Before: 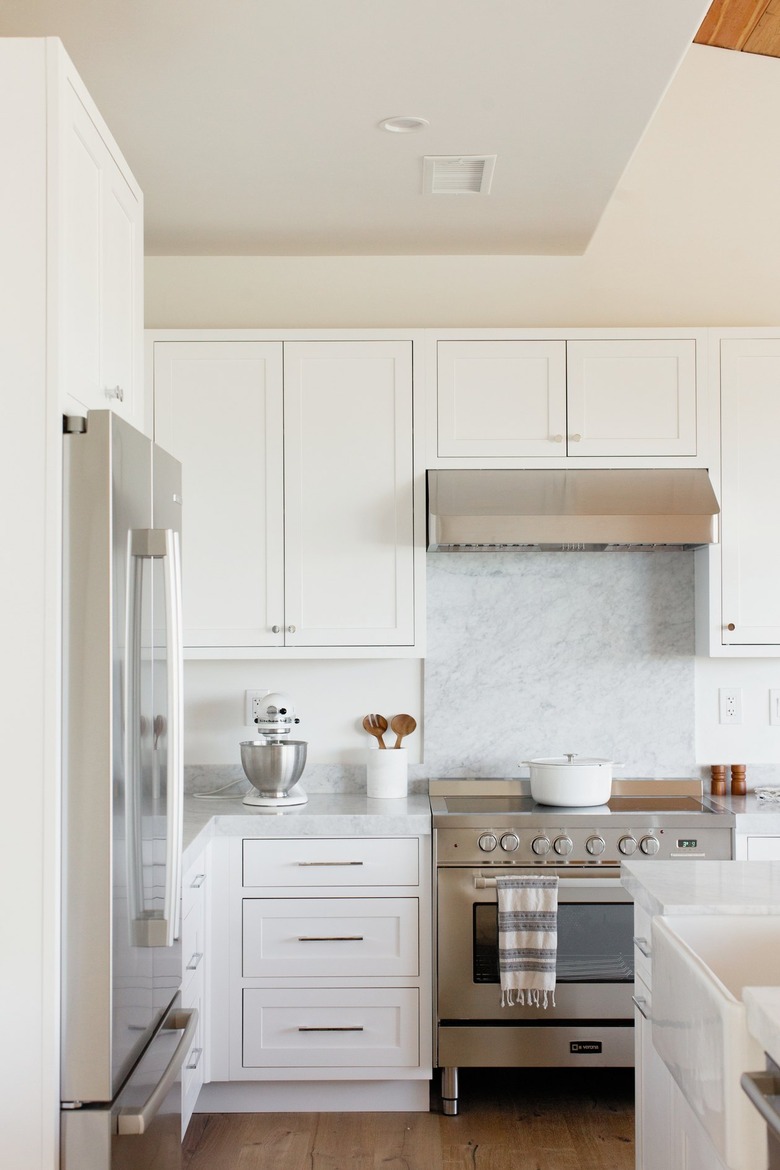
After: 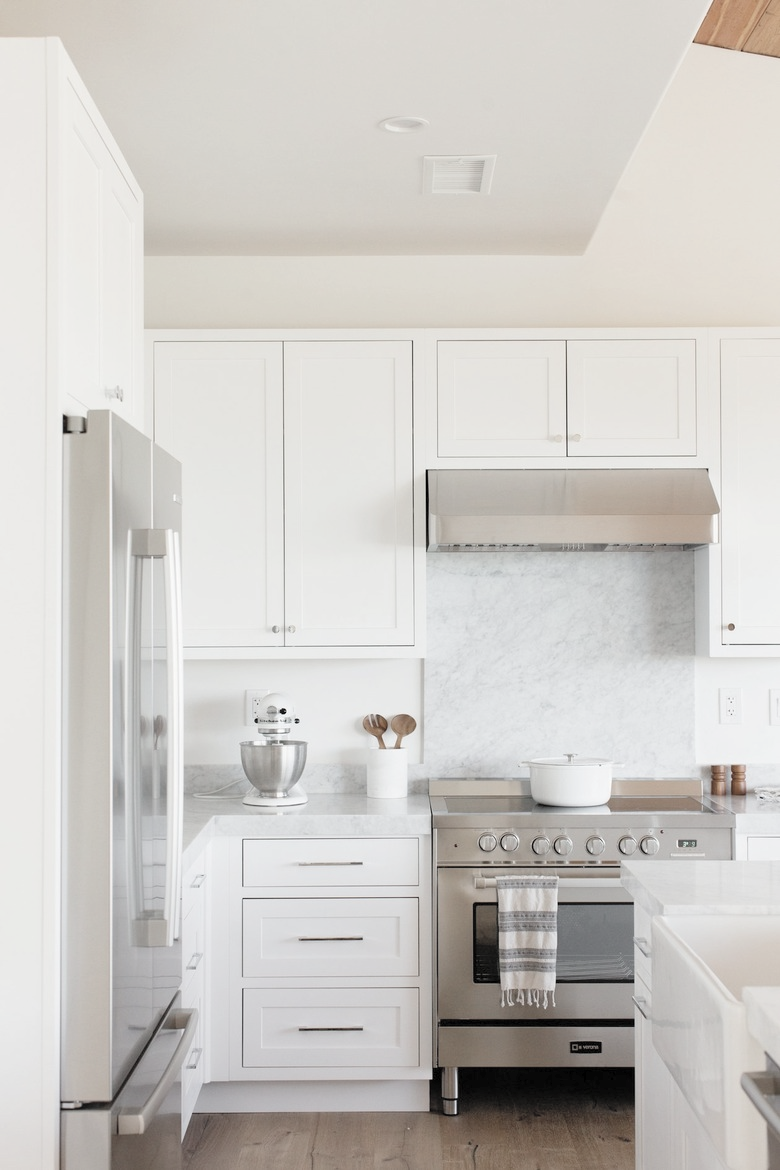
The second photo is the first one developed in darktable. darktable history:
contrast brightness saturation: brightness 0.186, saturation -0.492
